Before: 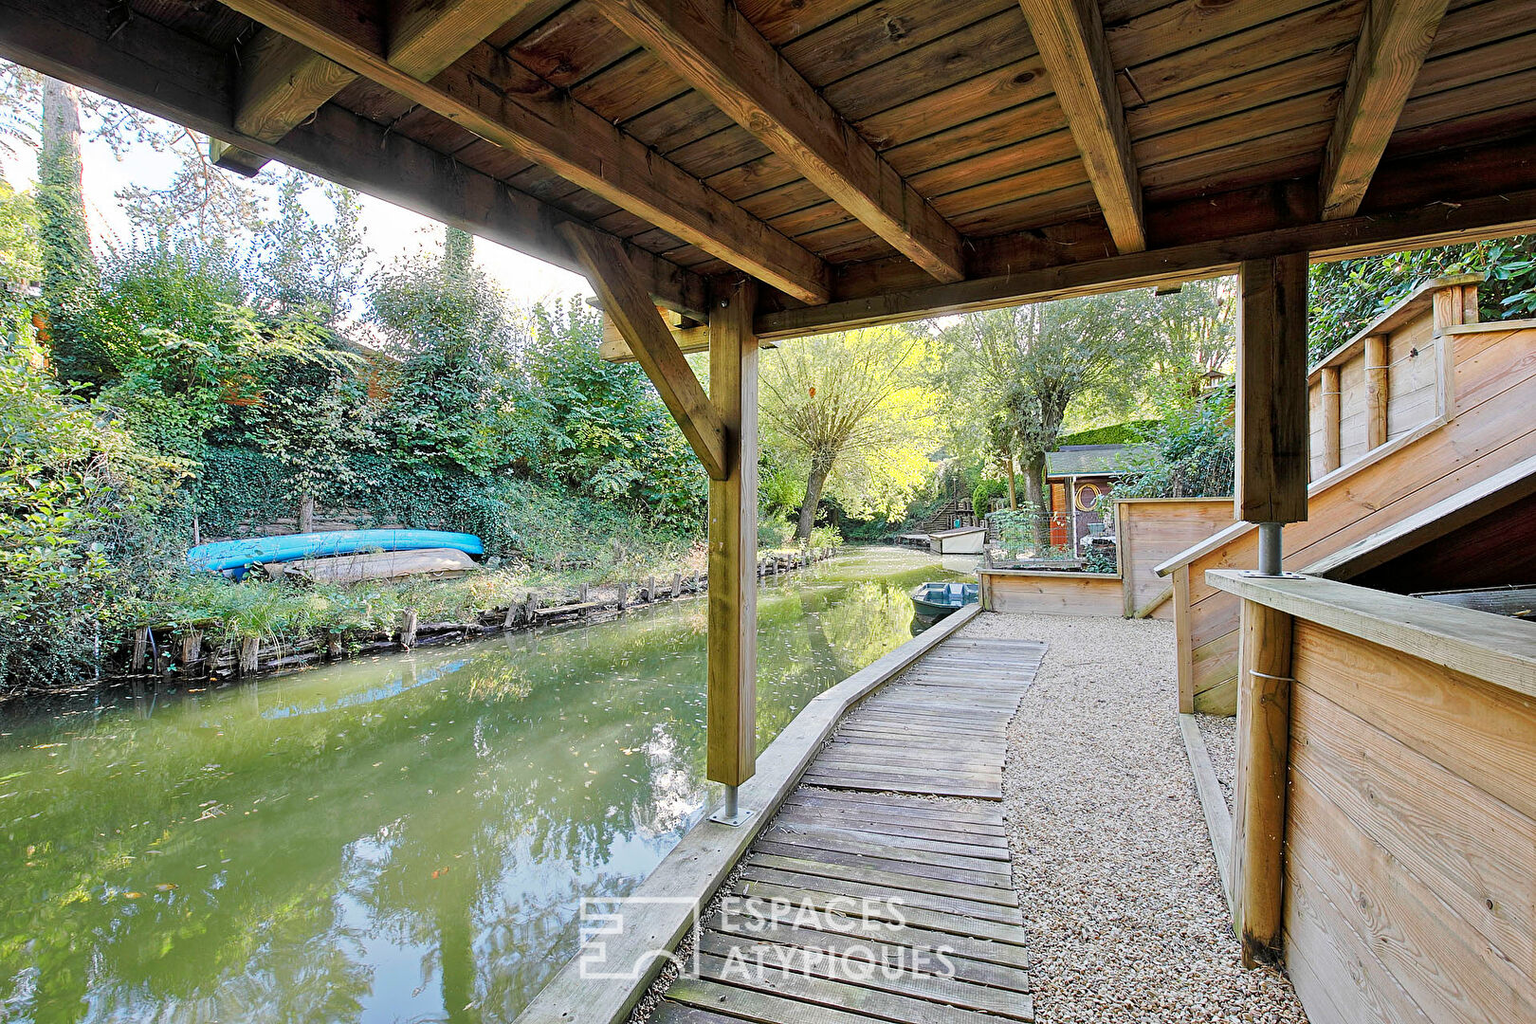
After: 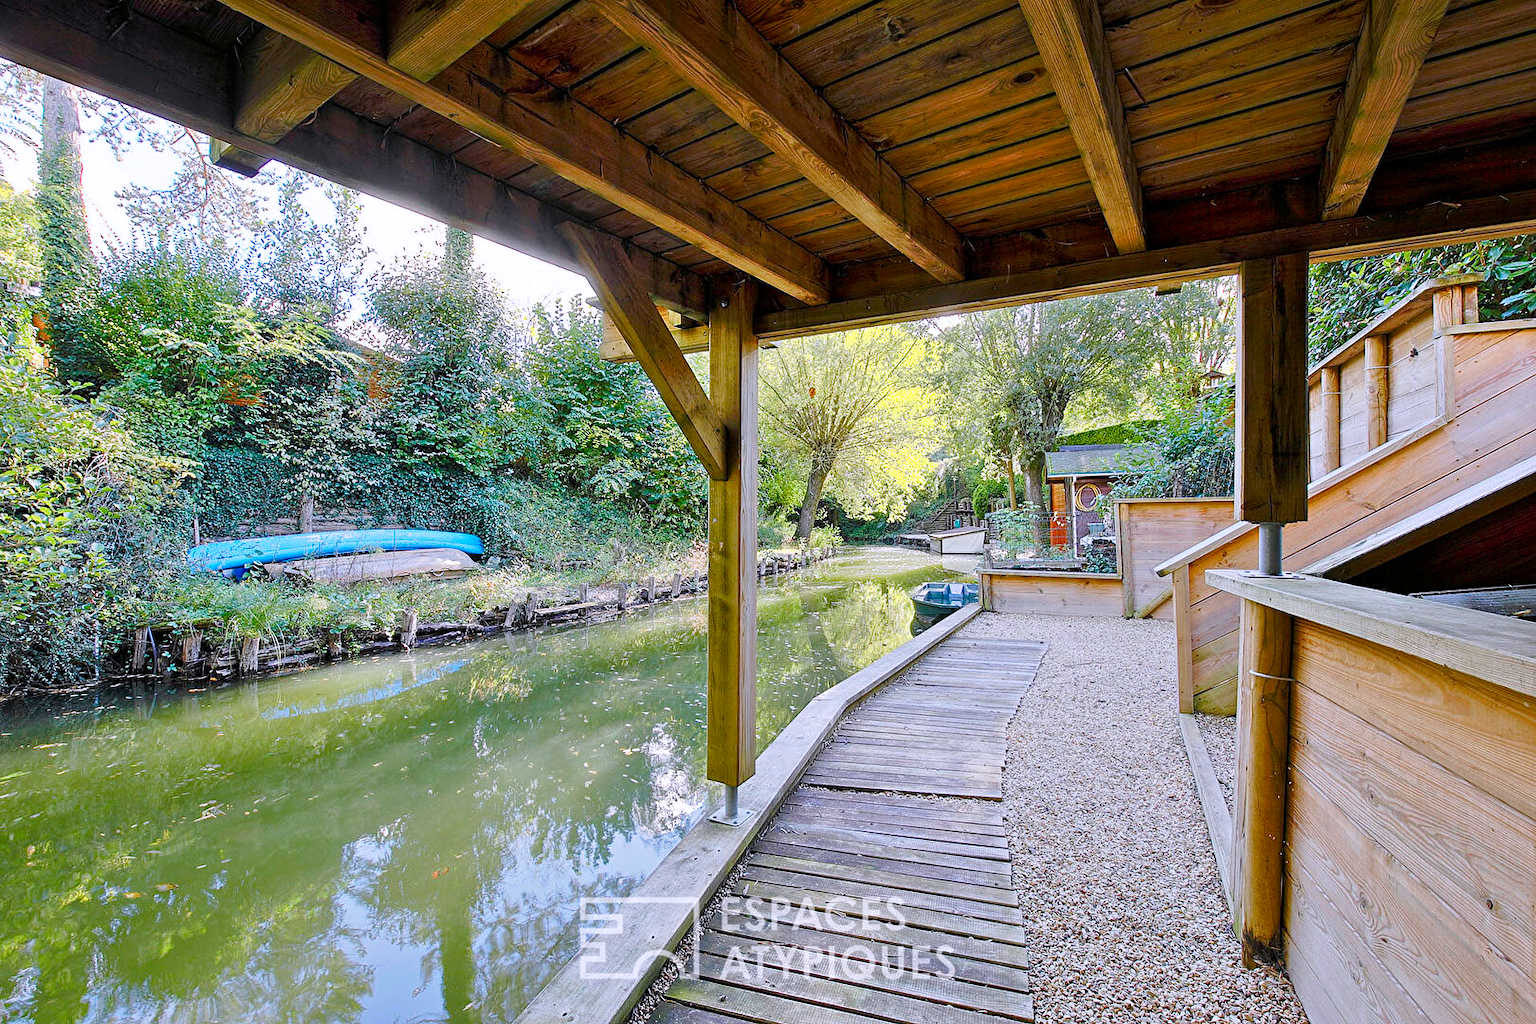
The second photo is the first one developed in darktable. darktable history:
white balance: red 1.004, blue 1.096
color balance rgb: perceptual saturation grading › global saturation 20%, perceptual saturation grading › highlights -25%, perceptual saturation grading › shadows 50%
